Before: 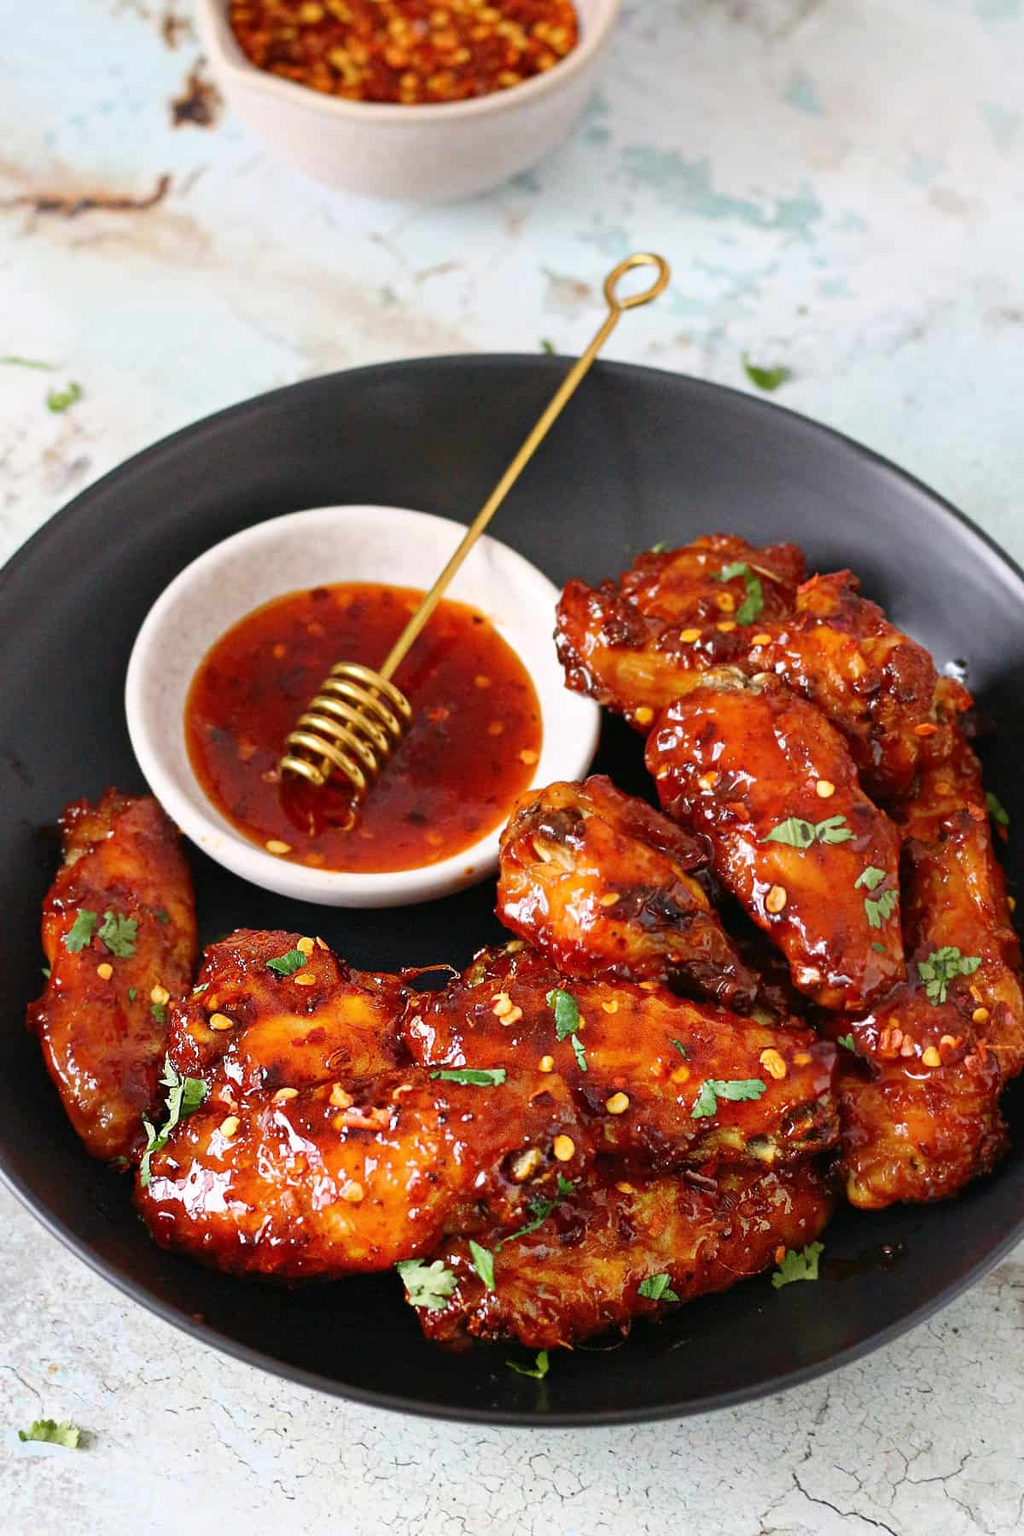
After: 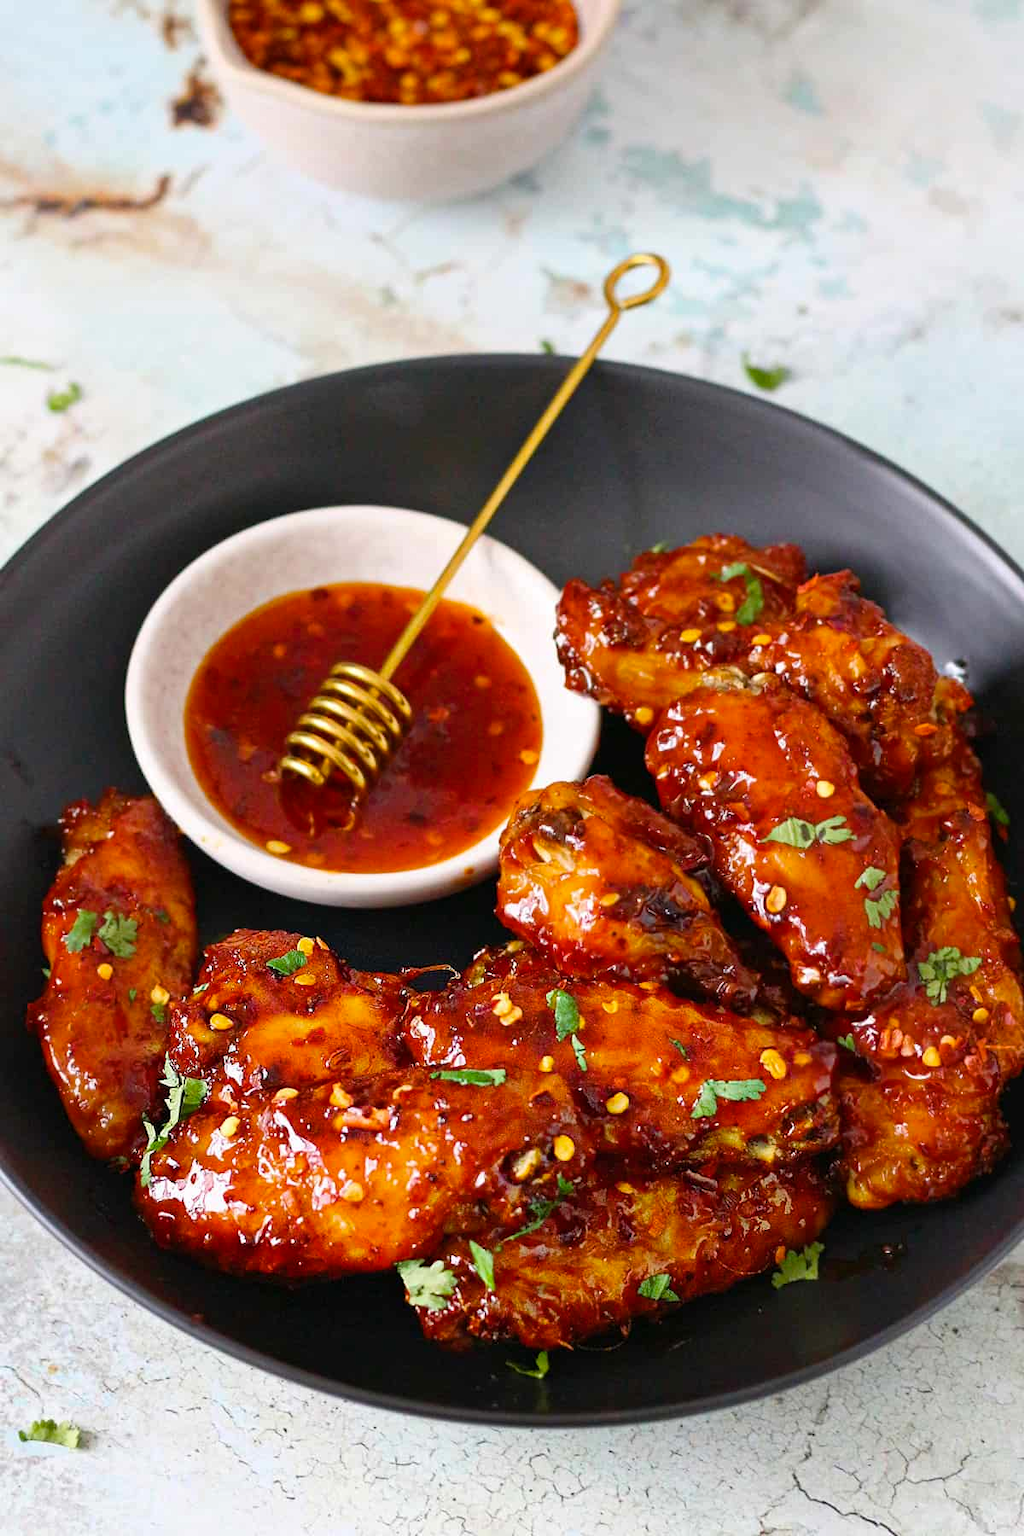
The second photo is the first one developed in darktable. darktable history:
contrast brightness saturation: saturation -0.024
color balance rgb: perceptual saturation grading › global saturation 19.585%
